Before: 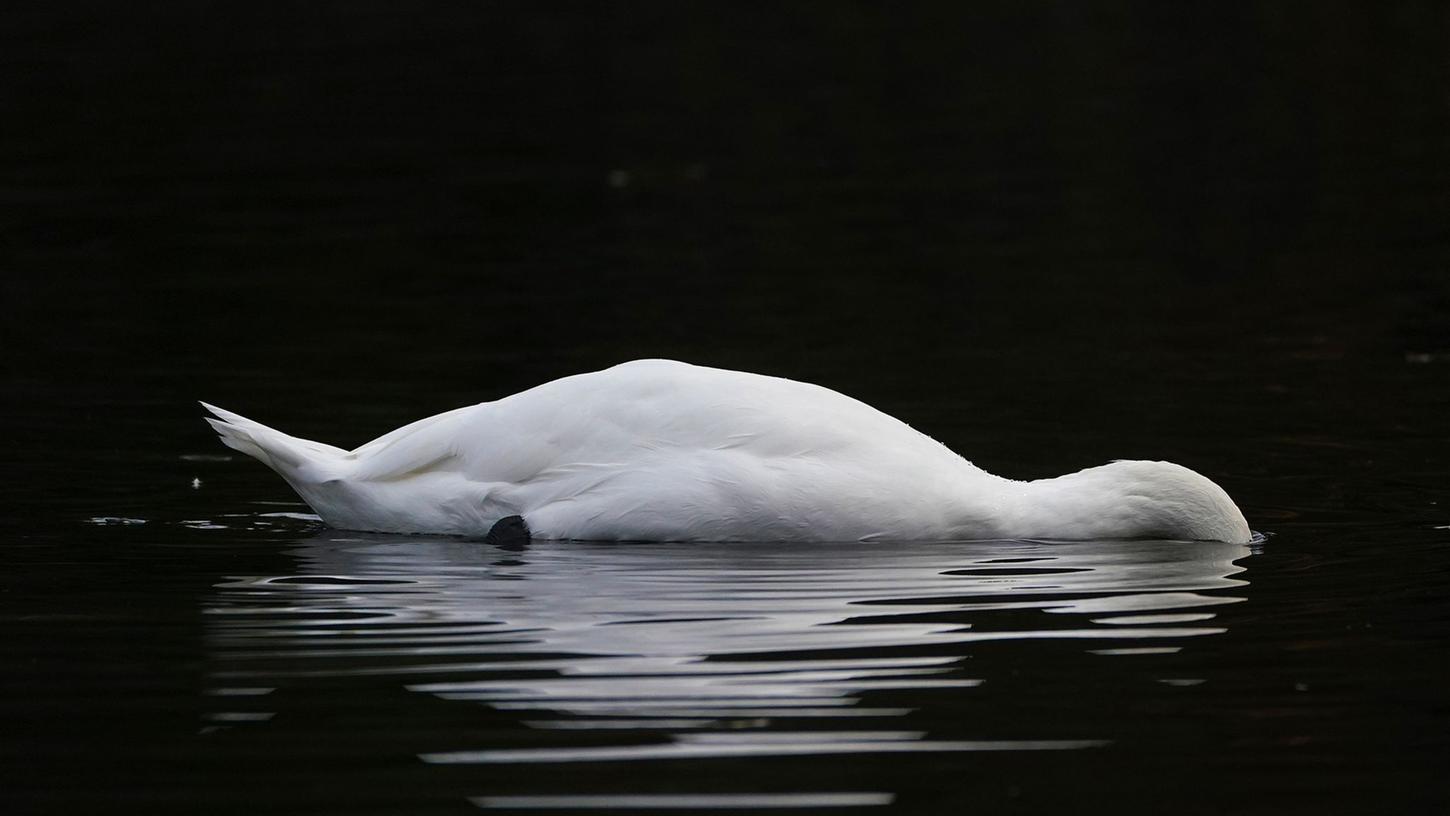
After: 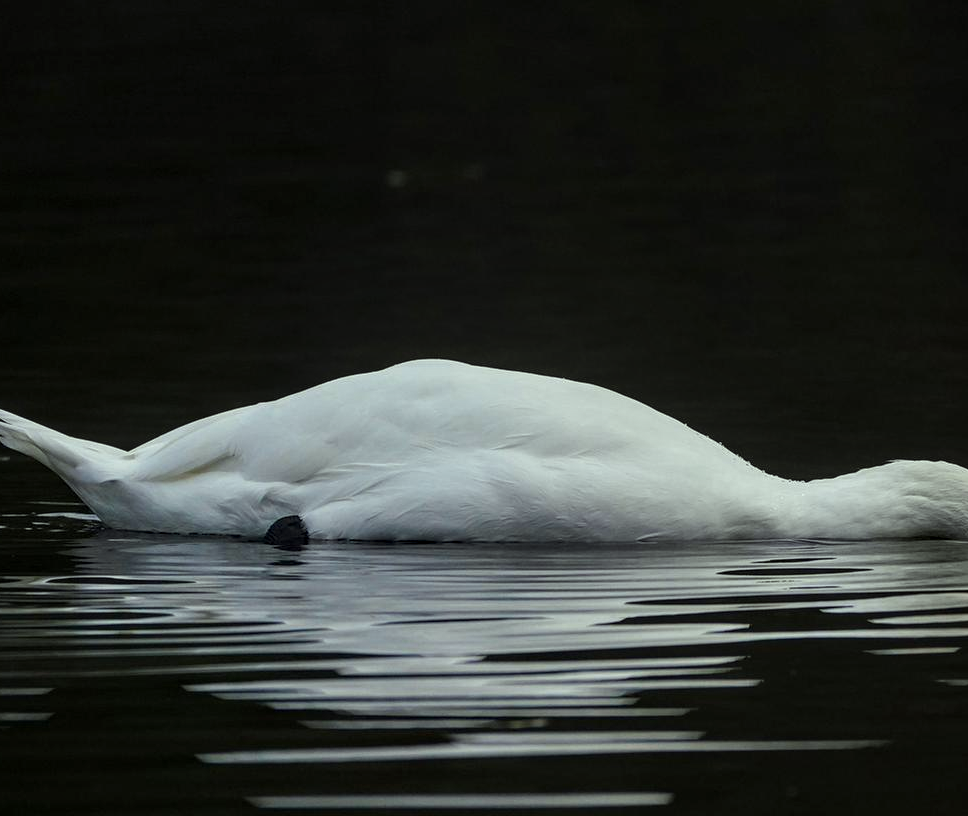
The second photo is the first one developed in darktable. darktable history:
color correction: highlights a* -7.73, highlights b* 3.16
crop: left 15.377%, right 17.821%
local contrast: on, module defaults
